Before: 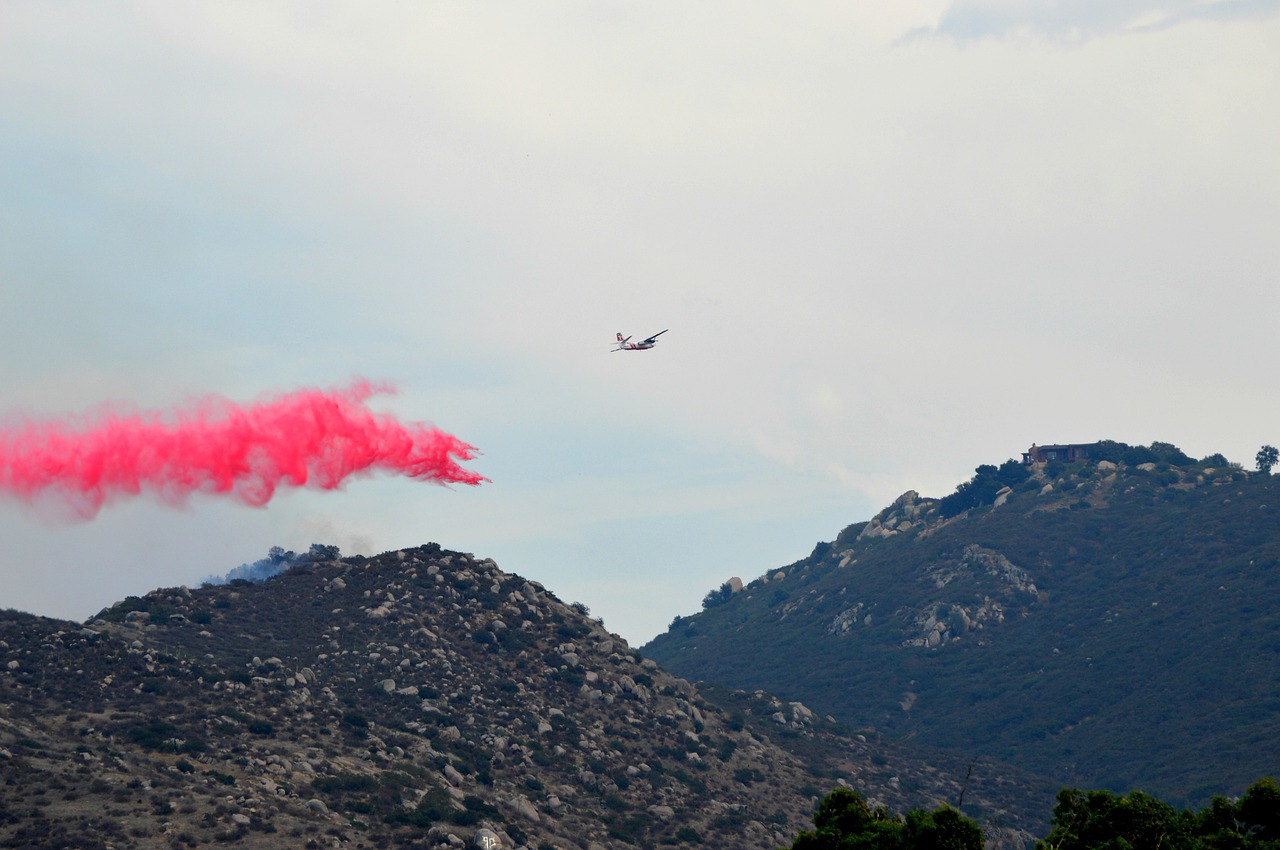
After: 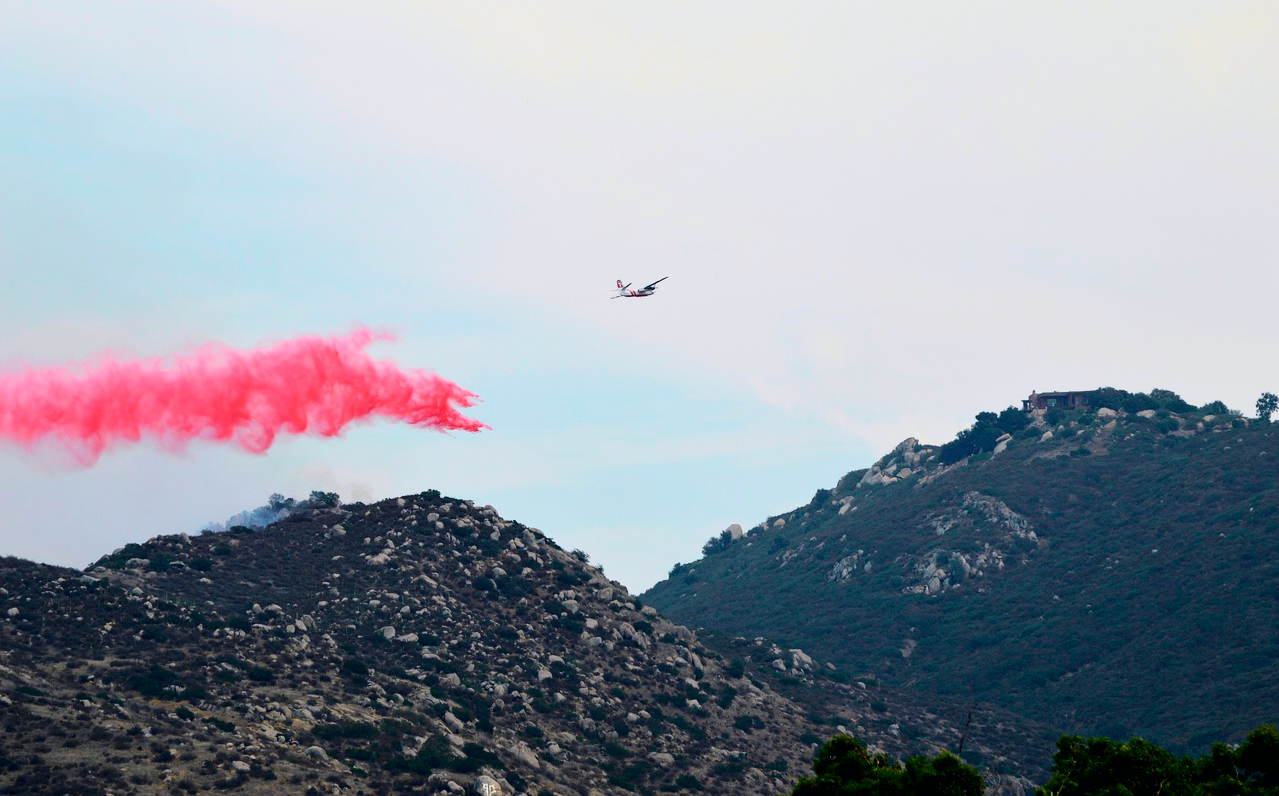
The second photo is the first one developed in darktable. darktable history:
tone curve: curves: ch0 [(0, 0) (0.042, 0.023) (0.157, 0.114) (0.302, 0.308) (0.44, 0.507) (0.607, 0.705) (0.824, 0.882) (1, 0.965)]; ch1 [(0, 0) (0.339, 0.334) (0.445, 0.419) (0.476, 0.454) (0.503, 0.501) (0.517, 0.513) (0.551, 0.567) (0.622, 0.662) (0.706, 0.741) (1, 1)]; ch2 [(0, 0) (0.327, 0.318) (0.417, 0.426) (0.46, 0.453) (0.502, 0.5) (0.514, 0.524) (0.547, 0.572) (0.615, 0.656) (0.717, 0.778) (1, 1)], color space Lab, independent channels, preserve colors none
crop and rotate: top 6.25%
white balance: red 1.009, blue 1.027
